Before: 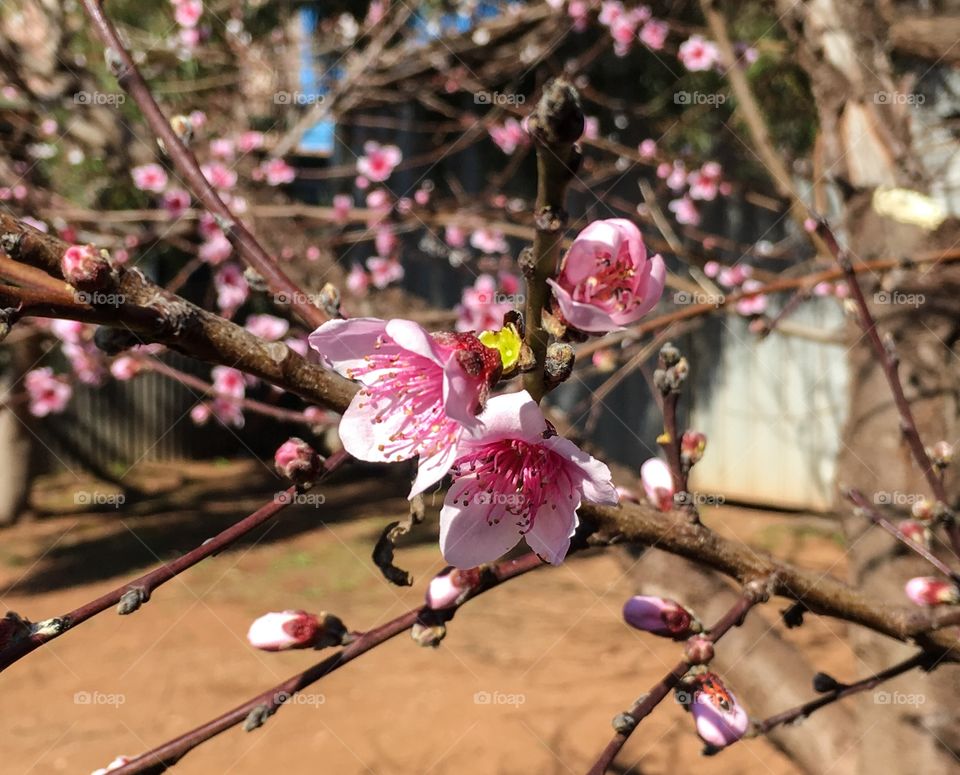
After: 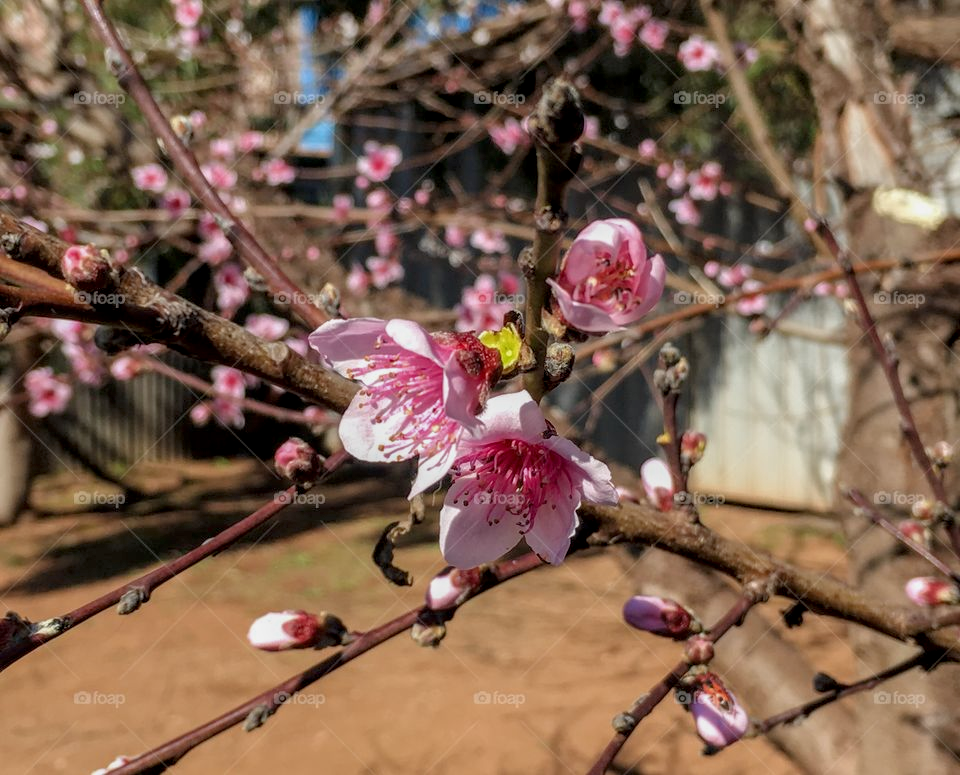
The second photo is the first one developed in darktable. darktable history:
local contrast: detail 130%
tone equalizer: -8 EV 0.215 EV, -7 EV 0.435 EV, -6 EV 0.378 EV, -5 EV 0.24 EV, -3 EV -0.25 EV, -2 EV -0.402 EV, -1 EV -0.406 EV, +0 EV -0.221 EV, edges refinement/feathering 500, mask exposure compensation -1.57 EV, preserve details no
